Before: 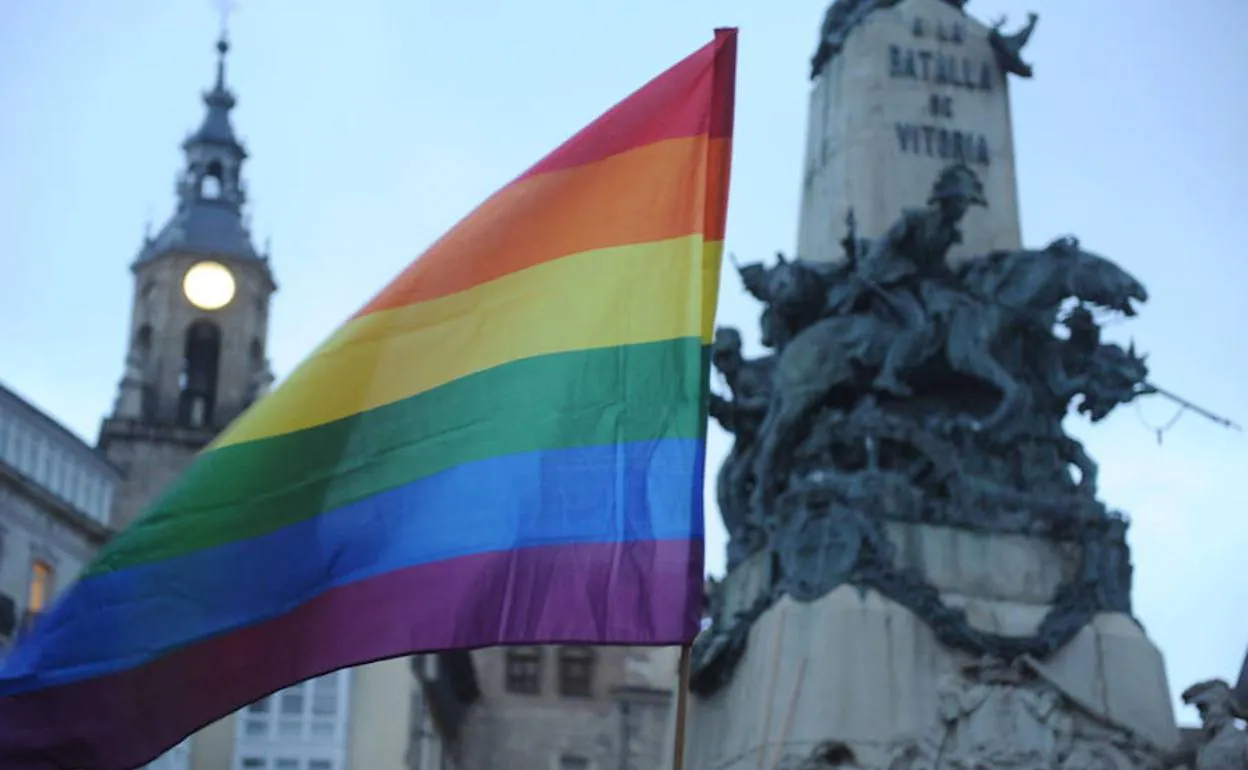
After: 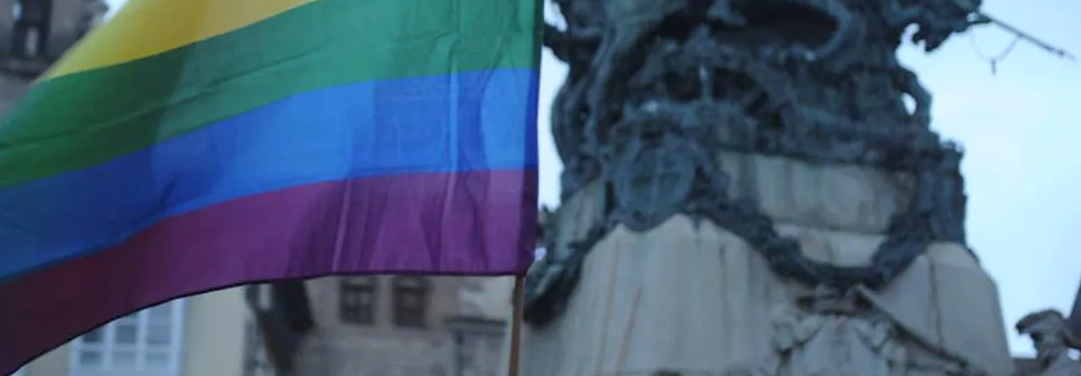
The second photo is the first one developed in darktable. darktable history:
crop and rotate: left 13.306%, top 48.129%, bottom 2.928%
white balance: red 0.988, blue 1.017
